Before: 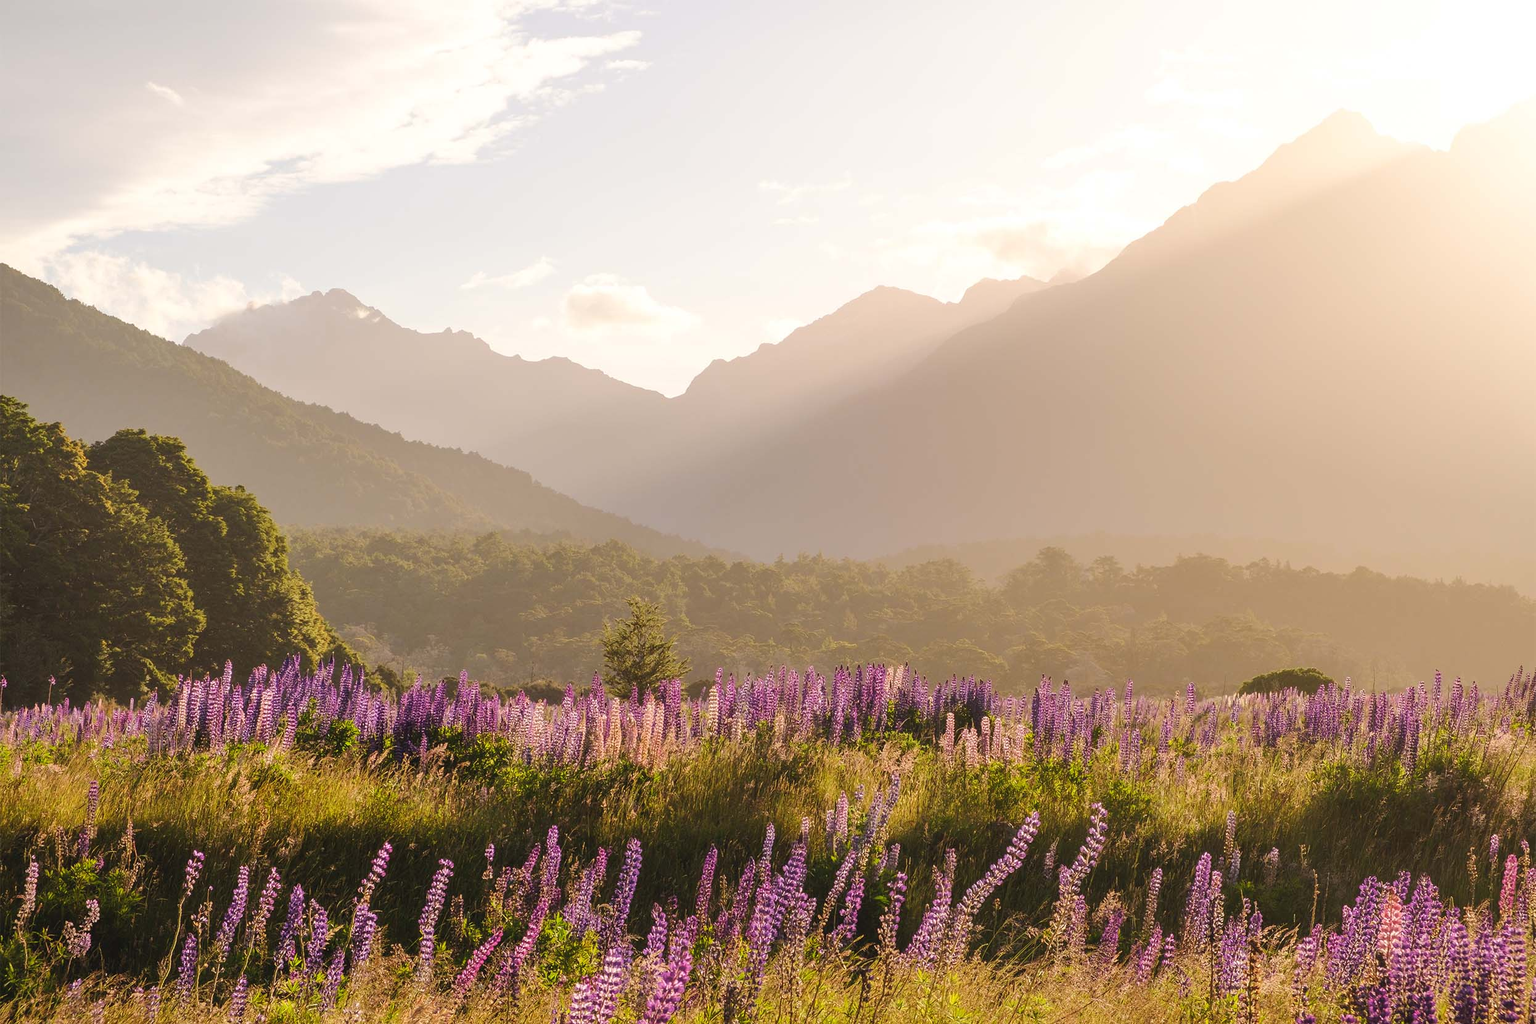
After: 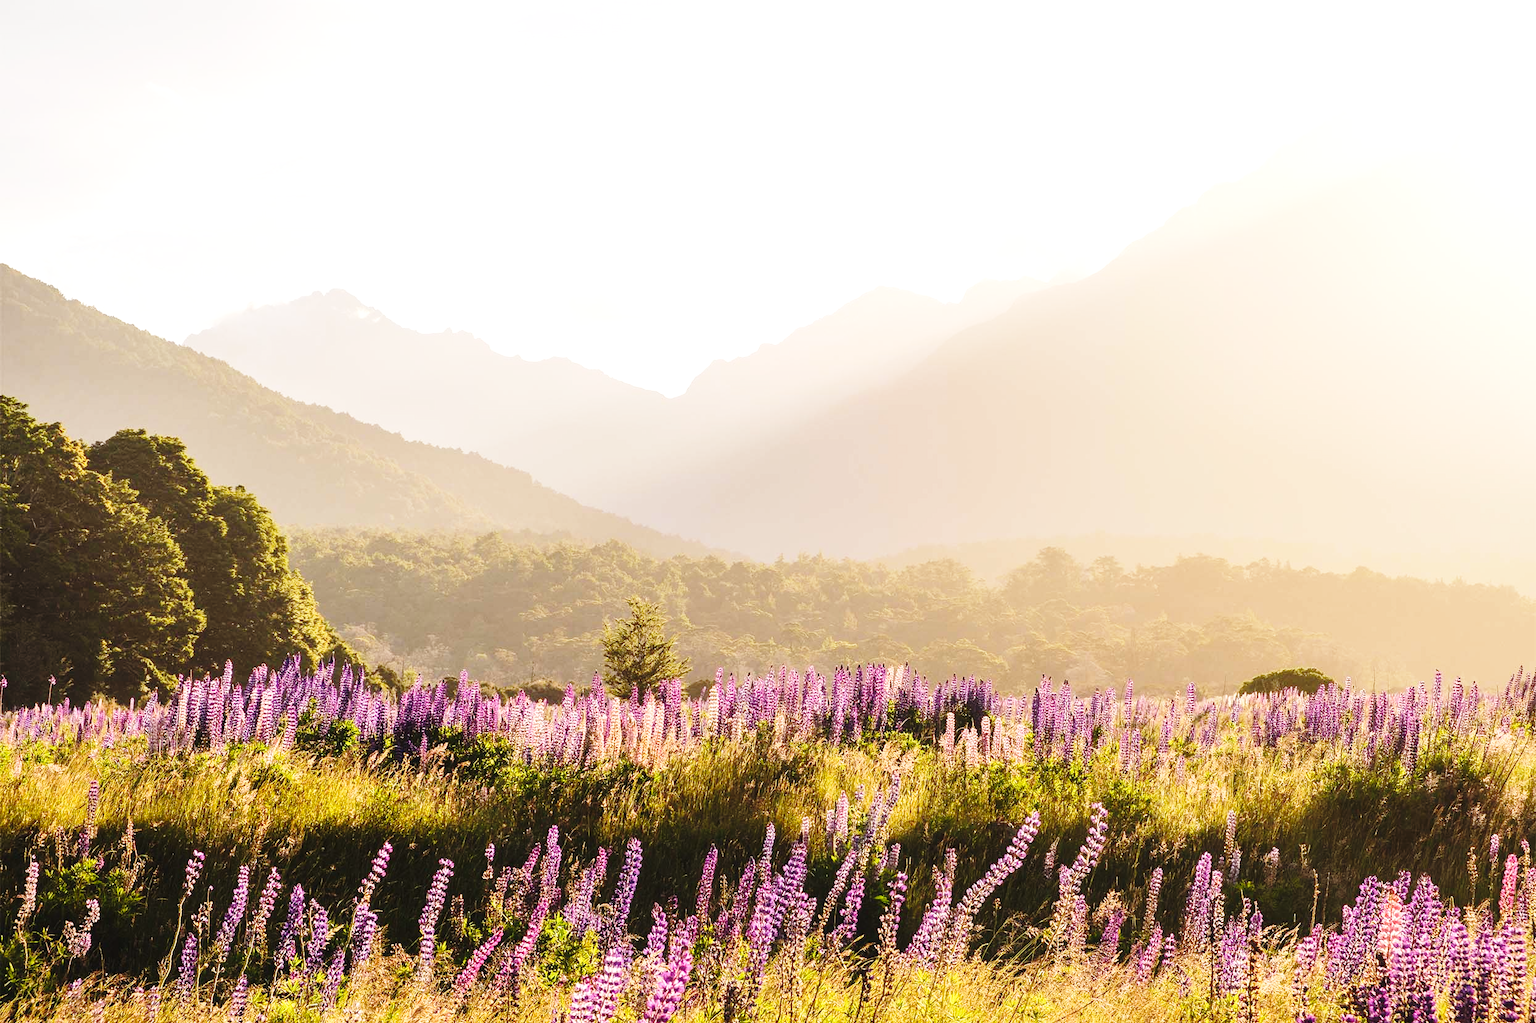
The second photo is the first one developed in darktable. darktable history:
tone equalizer: -8 EV -0.417 EV, -7 EV -0.389 EV, -6 EV -0.333 EV, -5 EV -0.222 EV, -3 EV 0.222 EV, -2 EV 0.333 EV, -1 EV 0.389 EV, +0 EV 0.417 EV, edges refinement/feathering 500, mask exposure compensation -1.57 EV, preserve details no
base curve: curves: ch0 [(0, 0) (0.028, 0.03) (0.121, 0.232) (0.46, 0.748) (0.859, 0.968) (1, 1)], preserve colors none
